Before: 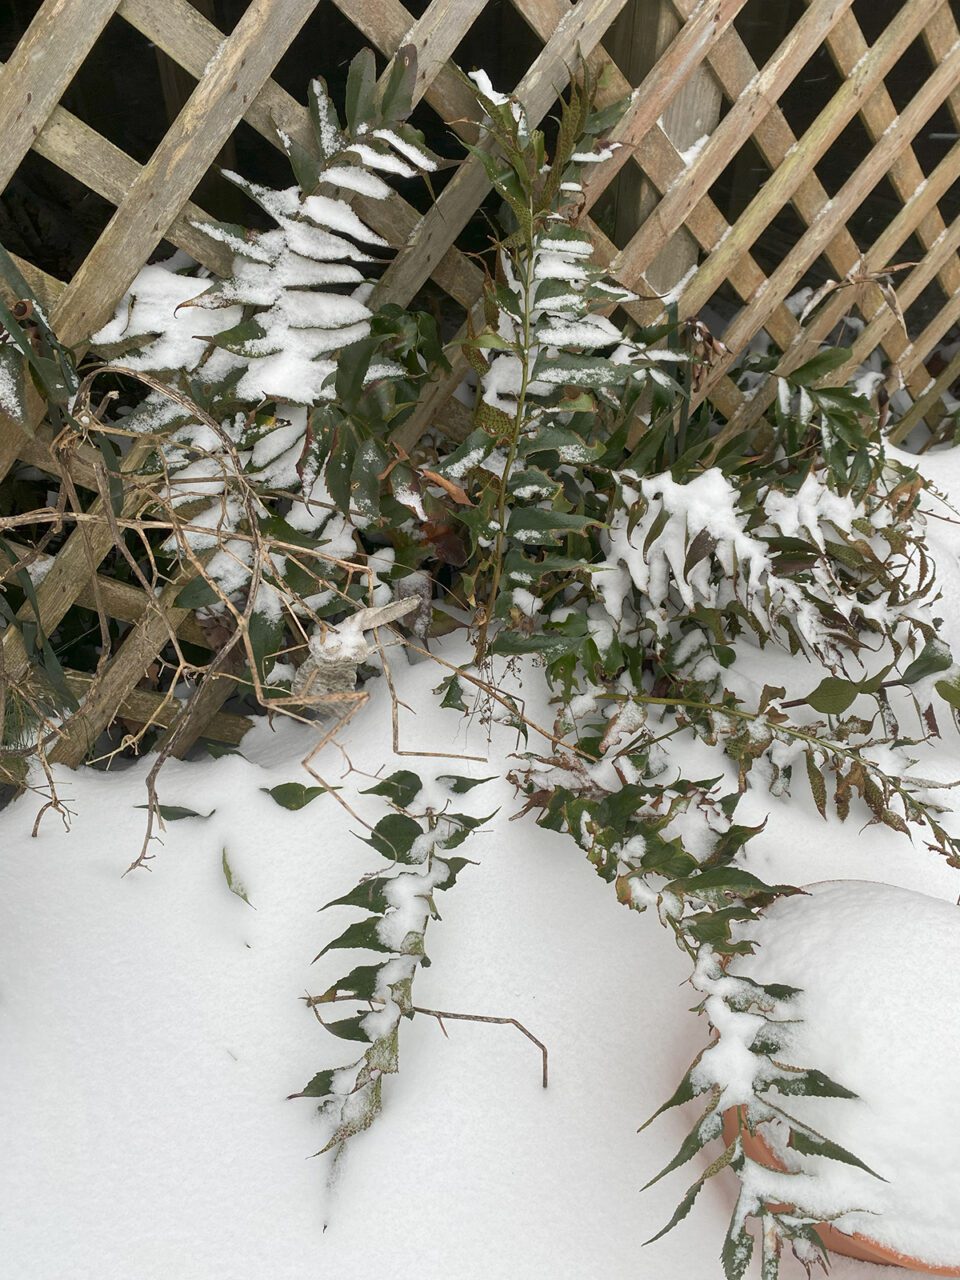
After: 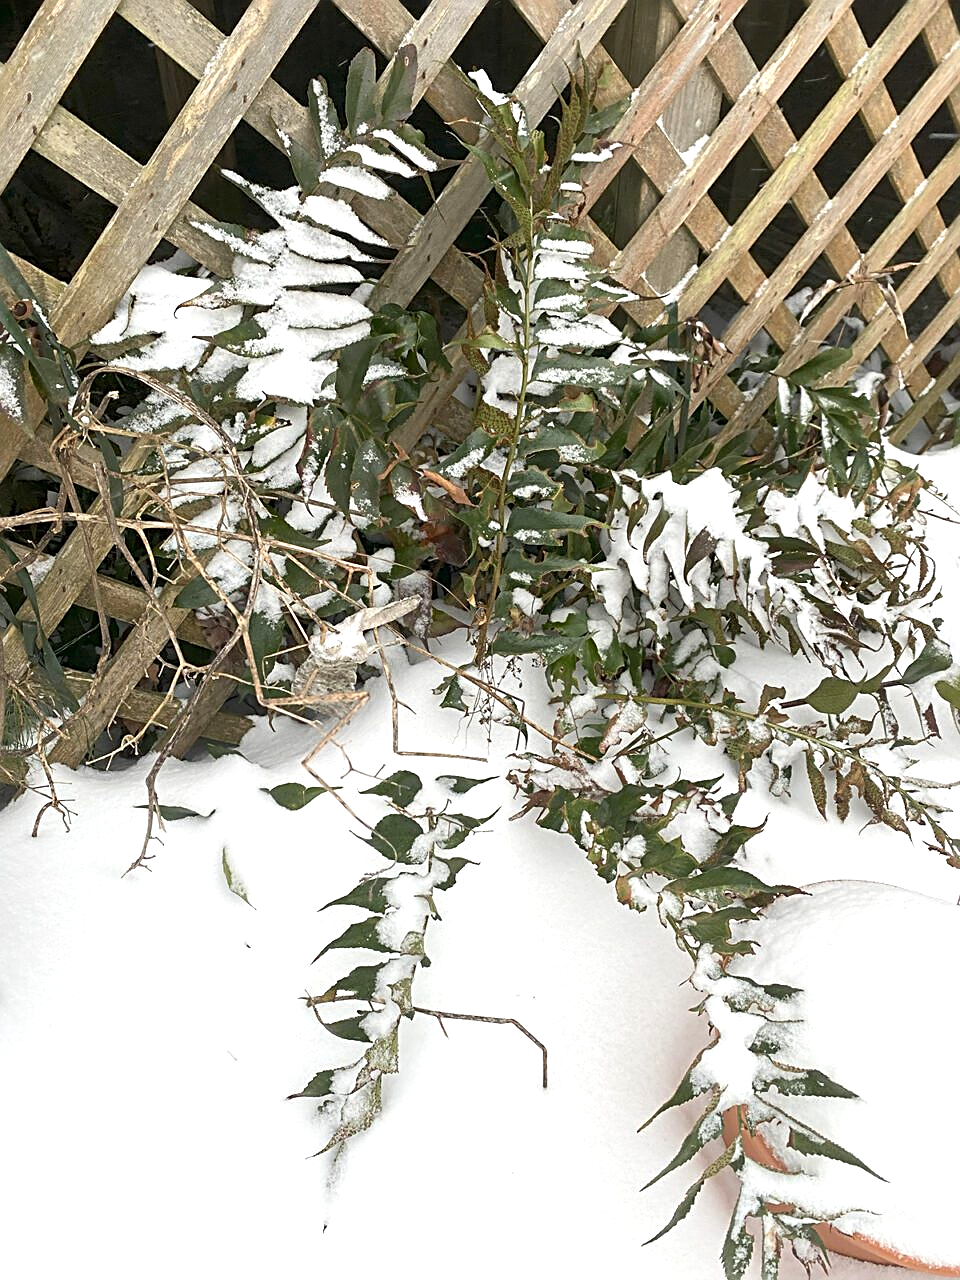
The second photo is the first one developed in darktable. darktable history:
exposure: exposure 0.574 EV, compensate highlight preservation false
sharpen: radius 2.543, amount 0.636
